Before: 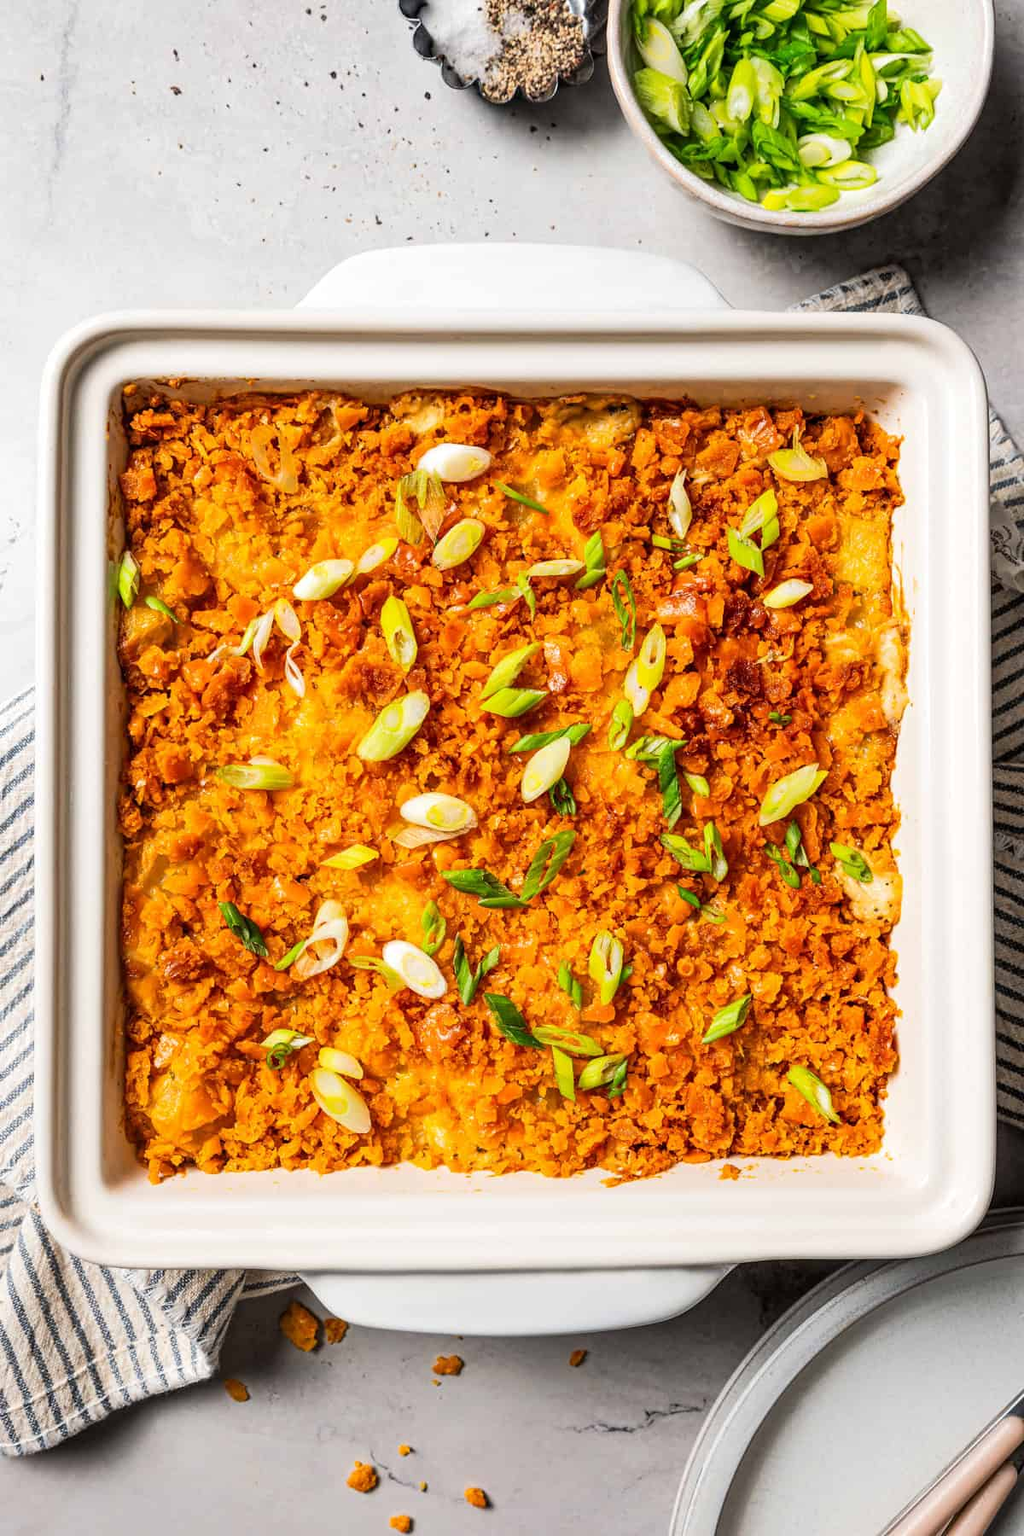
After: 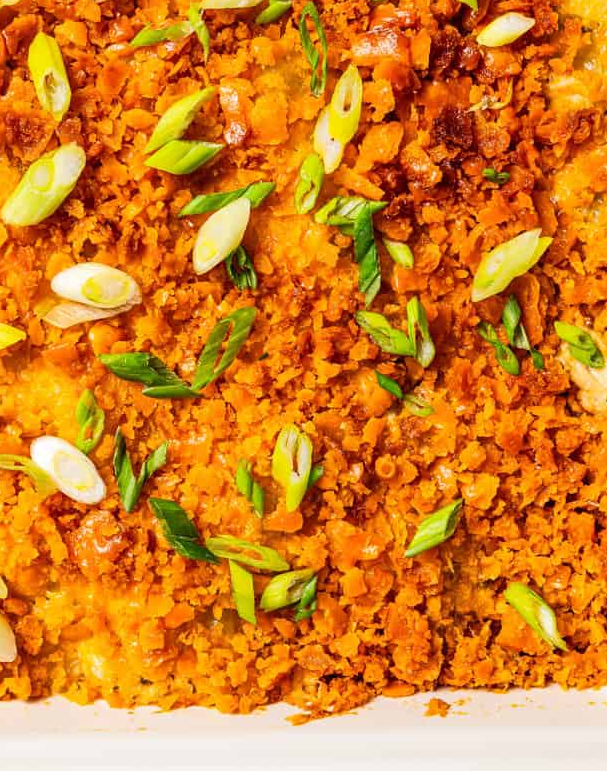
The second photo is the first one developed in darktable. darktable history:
crop: left 34.855%, top 37.041%, right 14.544%, bottom 20.116%
